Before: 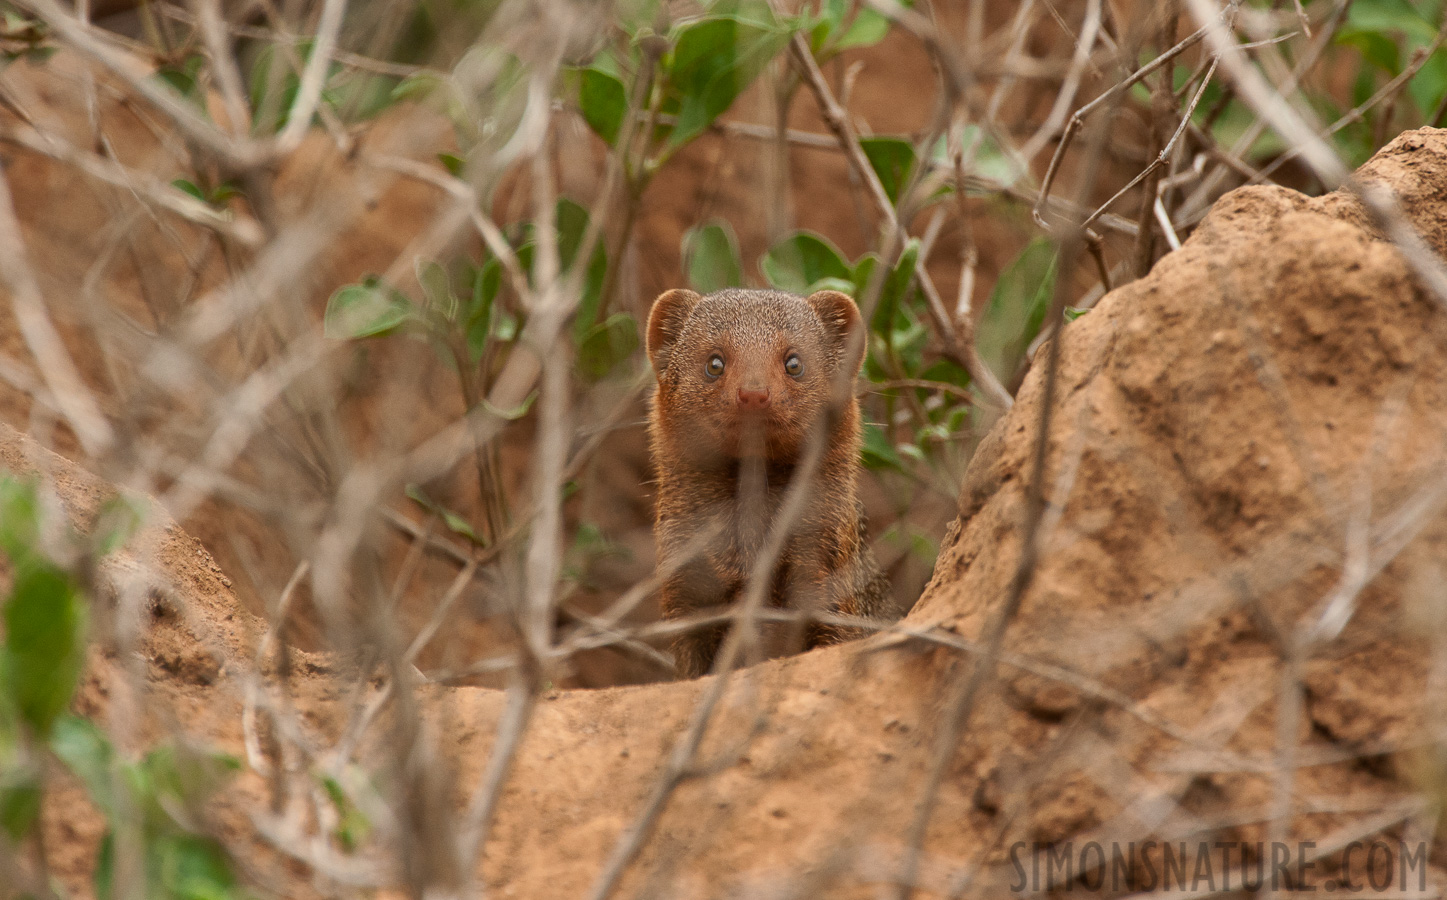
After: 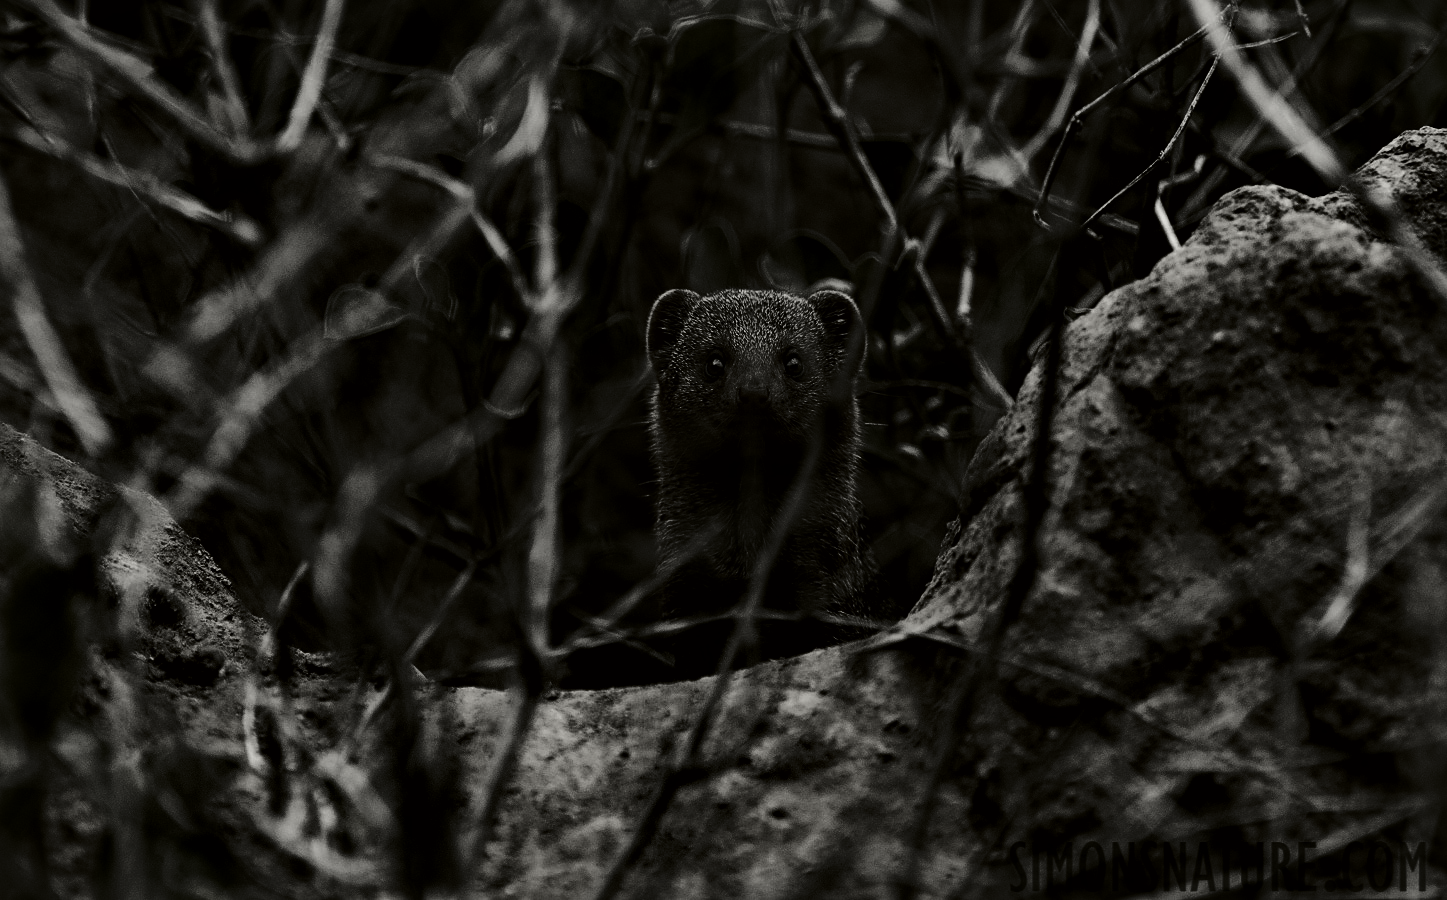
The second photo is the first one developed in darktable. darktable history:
local contrast: mode bilateral grid, contrast 25, coarseness 60, detail 152%, midtone range 0.2
contrast brightness saturation: contrast 0.017, brightness -0.992, saturation -0.98
tone curve: curves: ch0 [(0, 0.006) (0.184, 0.117) (0.405, 0.46) (0.456, 0.528) (0.634, 0.728) (0.877, 0.89) (0.984, 0.935)]; ch1 [(0, 0) (0.443, 0.43) (0.492, 0.489) (0.566, 0.579) (0.595, 0.625) (0.608, 0.667) (0.65, 0.729) (1, 1)]; ch2 [(0, 0) (0.33, 0.301) (0.421, 0.443) (0.447, 0.489) (0.492, 0.498) (0.537, 0.583) (0.586, 0.591) (0.663, 0.686) (1, 1)], color space Lab, independent channels, preserve colors none
sharpen: amount 0.208
